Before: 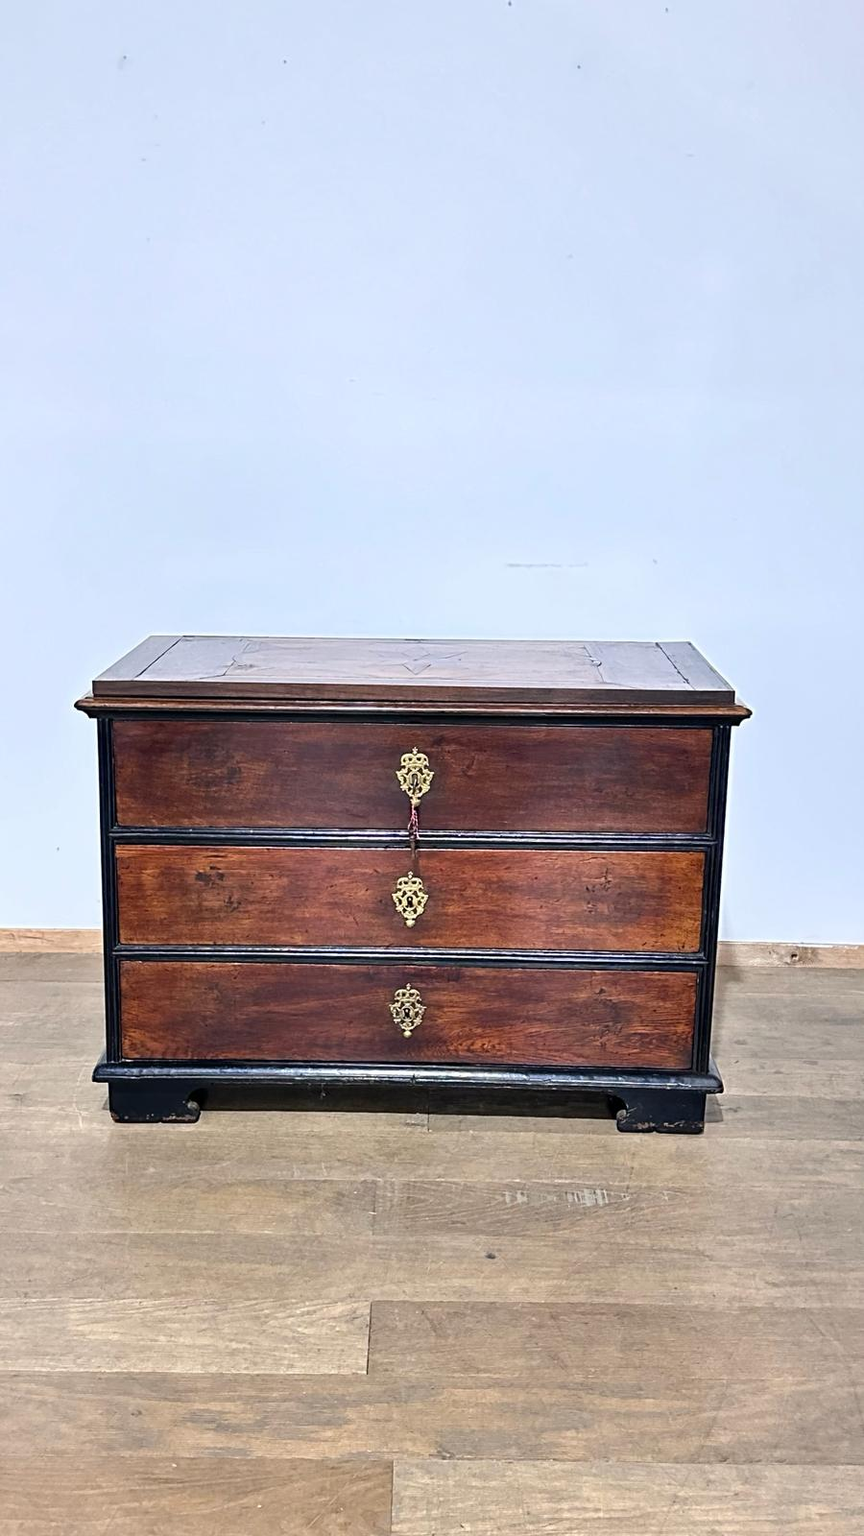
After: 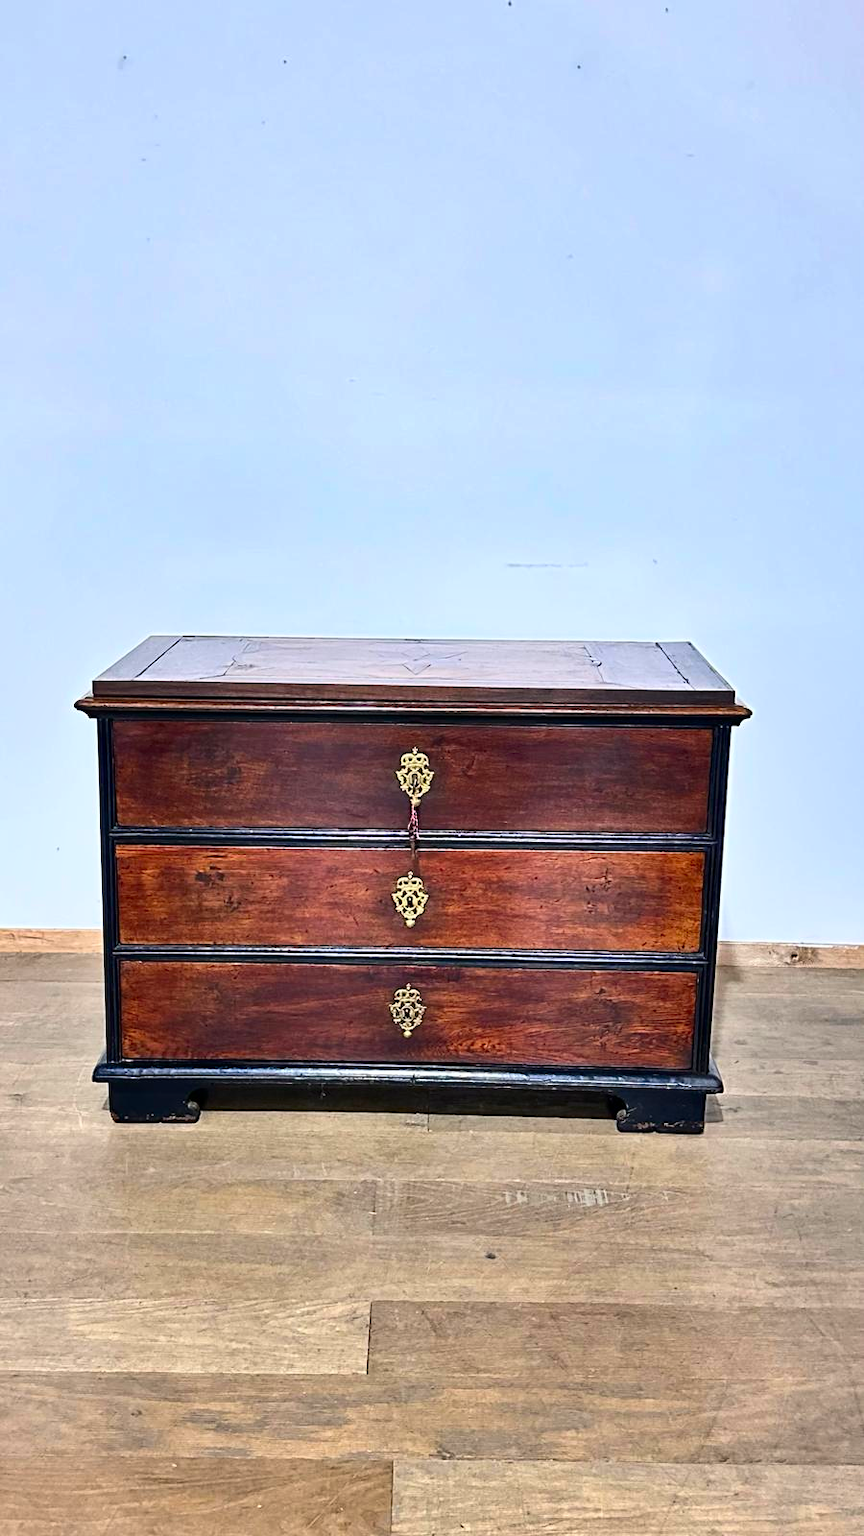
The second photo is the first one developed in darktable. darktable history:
contrast brightness saturation: contrast 0.166, saturation 0.313
shadows and highlights: soften with gaussian
